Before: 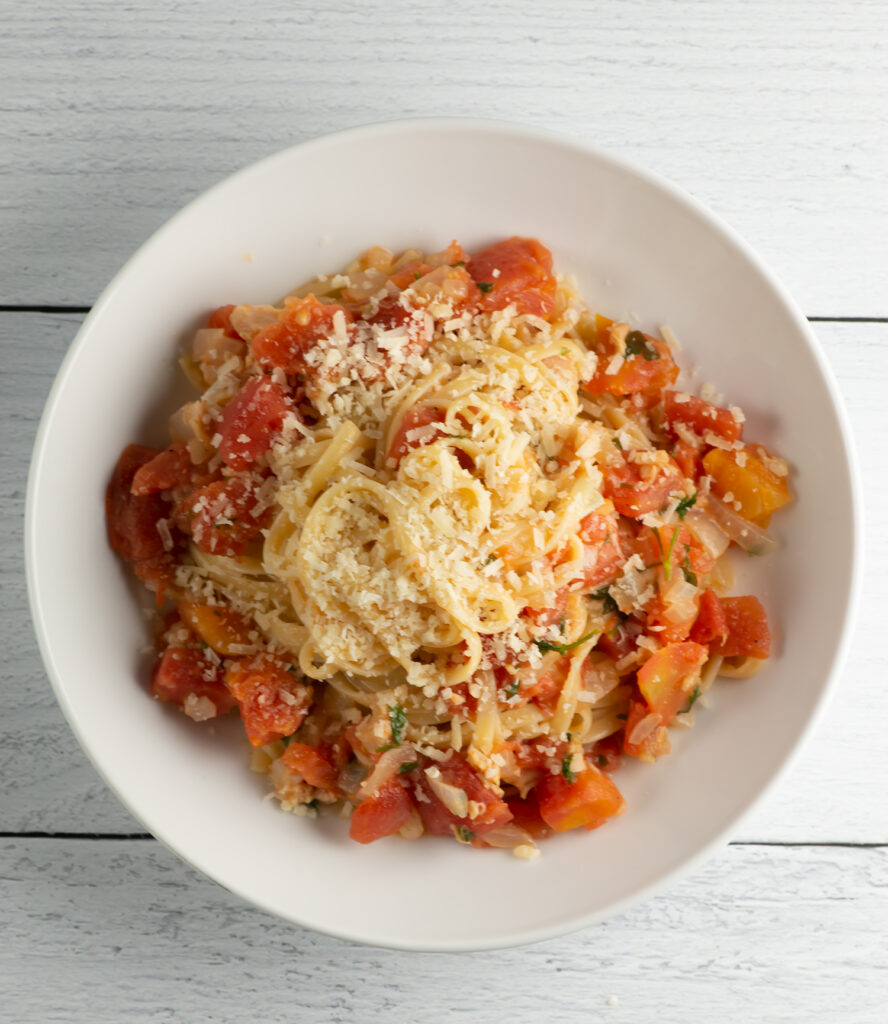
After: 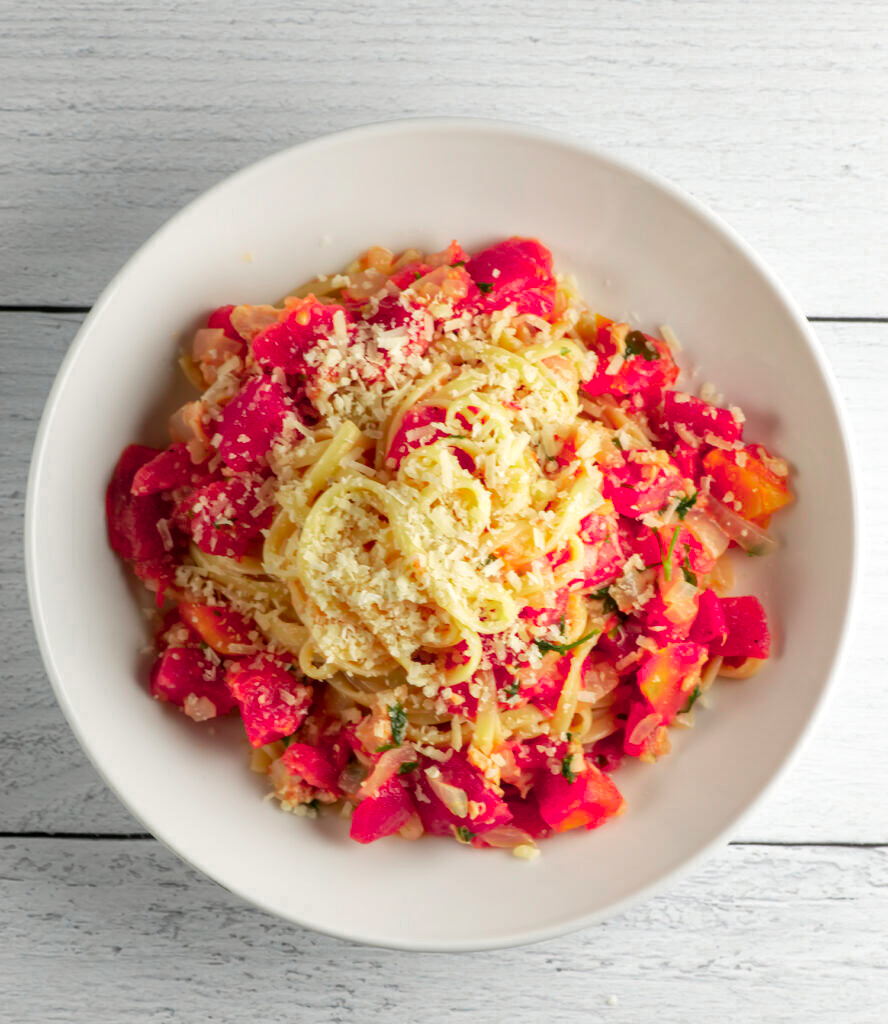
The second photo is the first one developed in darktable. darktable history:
local contrast: highlights 6%, shadows 2%, detail 134%
color zones: curves: ch0 [(0, 0.533) (0.126, 0.533) (0.234, 0.533) (0.368, 0.357) (0.5, 0.5) (0.625, 0.5) (0.74, 0.637) (0.875, 0.5)]; ch1 [(0.004, 0.708) (0.129, 0.662) (0.25, 0.5) (0.375, 0.331) (0.496, 0.396) (0.625, 0.649) (0.739, 0.26) (0.875, 0.5) (1, 0.478)]; ch2 [(0, 0.409) (0.132, 0.403) (0.236, 0.558) (0.379, 0.448) (0.5, 0.5) (0.625, 0.5) (0.691, 0.39) (0.875, 0.5)]
